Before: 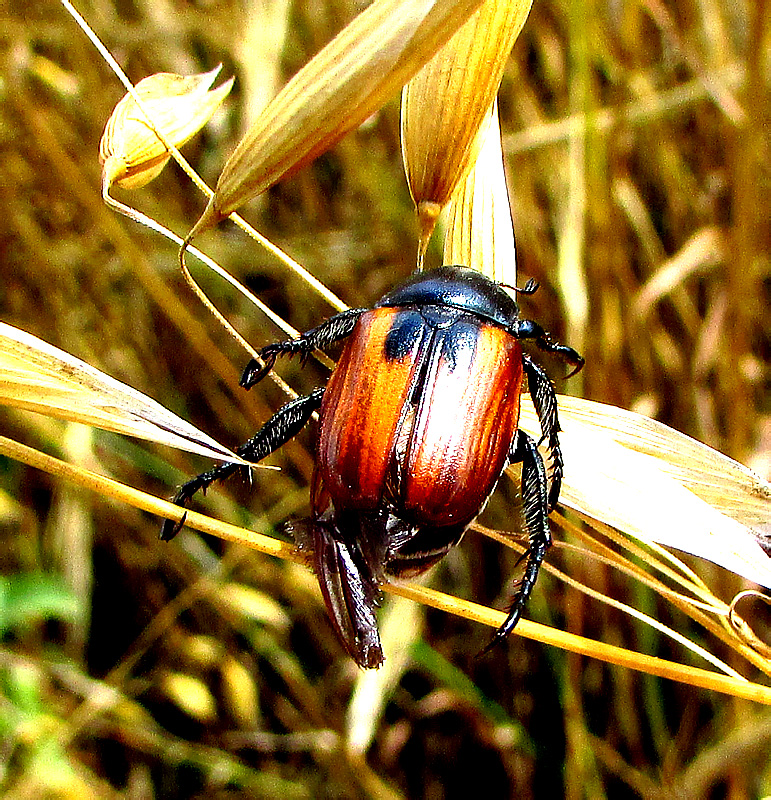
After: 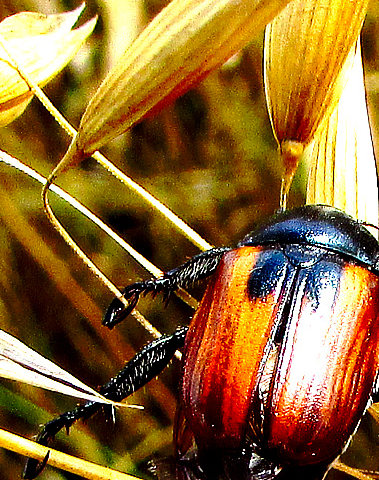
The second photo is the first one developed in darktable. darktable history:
crop: left 17.835%, top 7.675%, right 32.881%, bottom 32.213%
base curve: curves: ch0 [(0, 0) (0.073, 0.04) (0.157, 0.139) (0.492, 0.492) (0.758, 0.758) (1, 1)], preserve colors none
